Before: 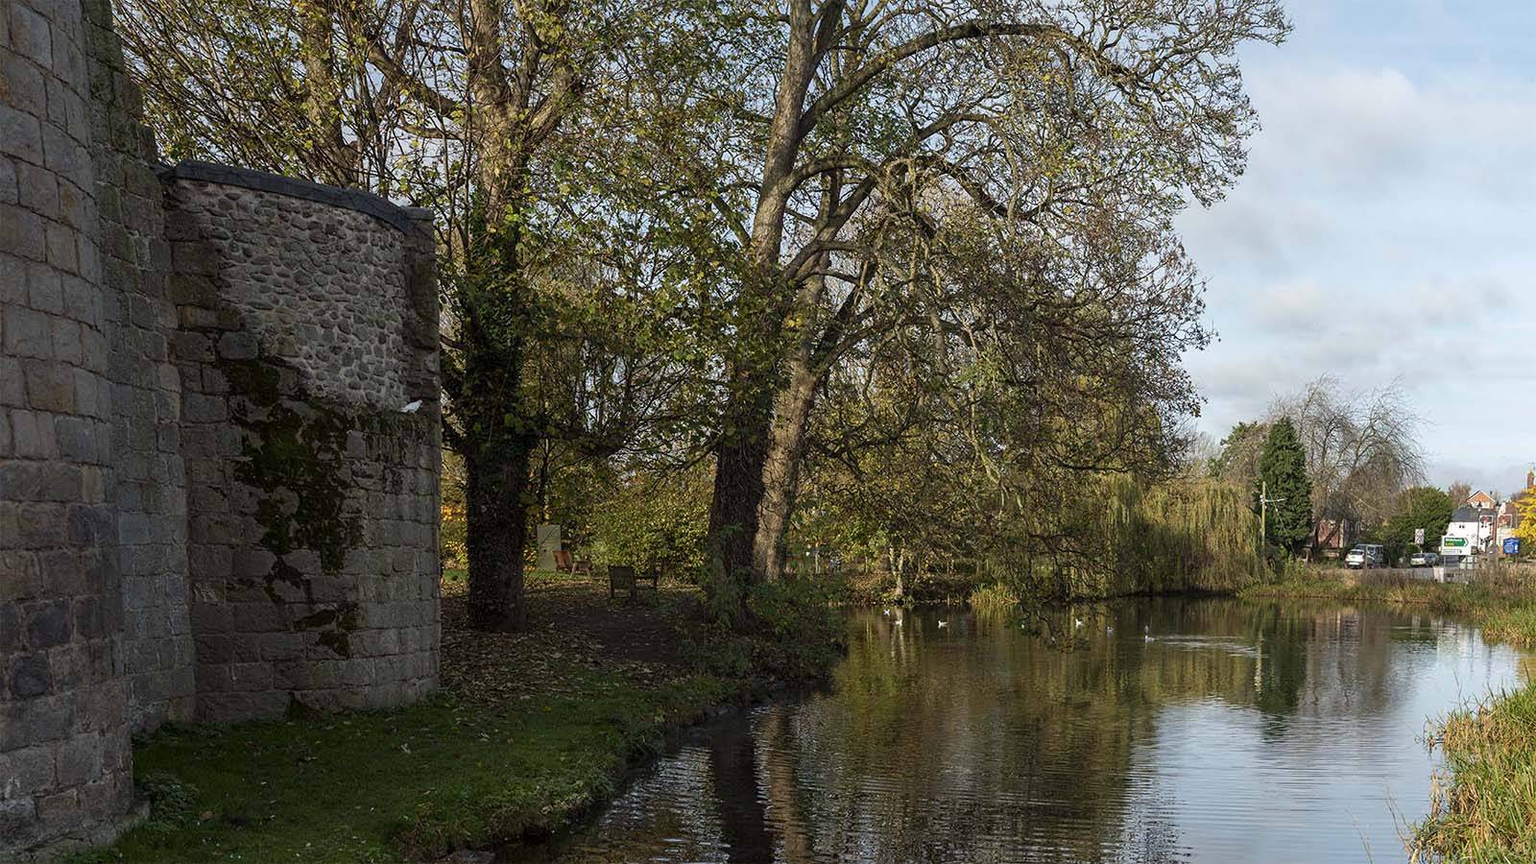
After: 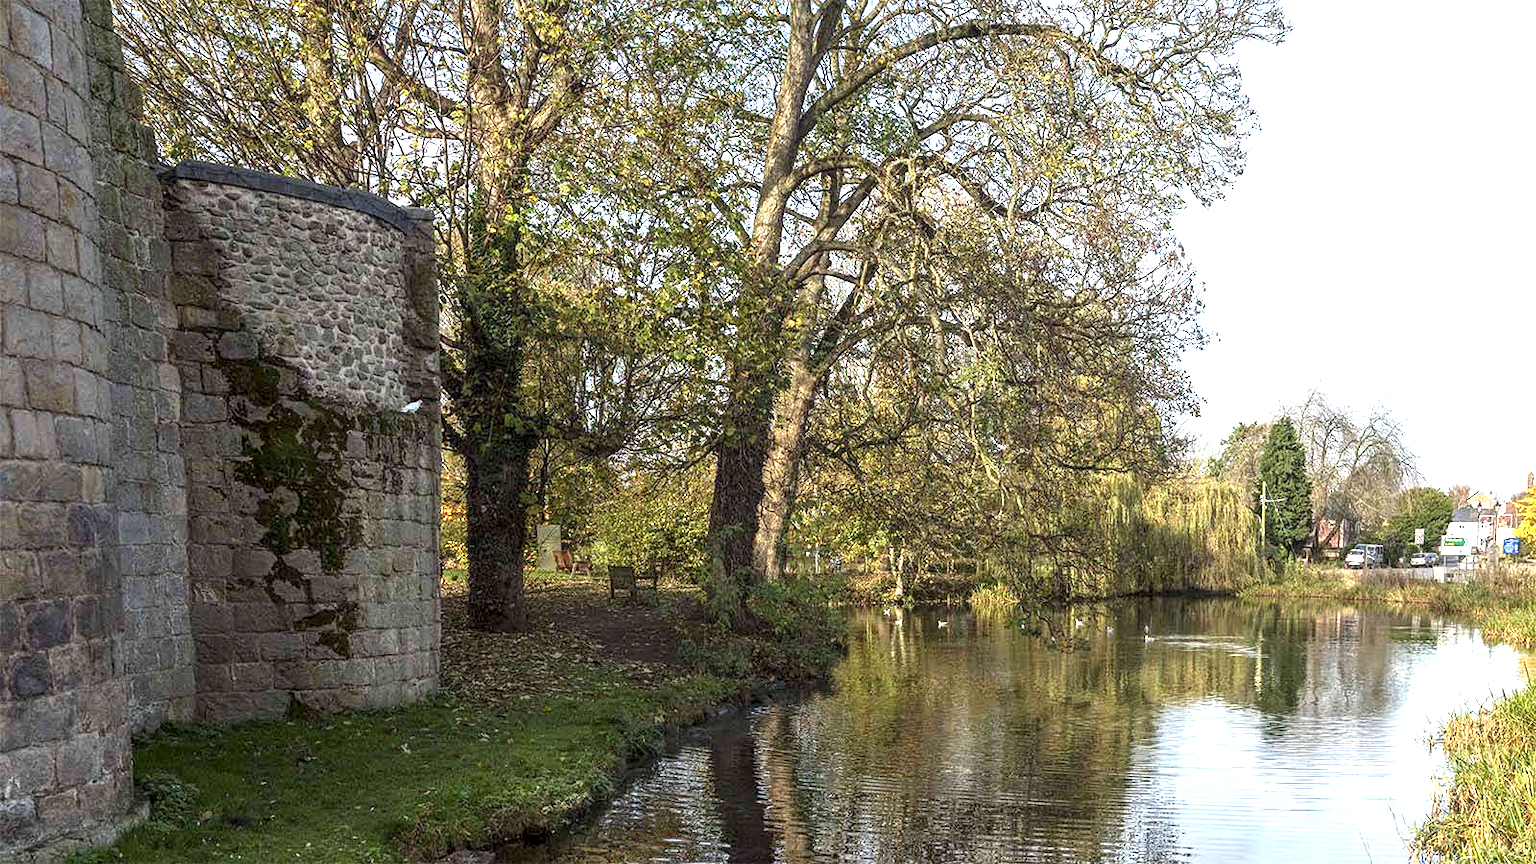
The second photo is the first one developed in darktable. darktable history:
local contrast: on, module defaults
exposure: black level correction 0, exposure 1.379 EV, compensate exposure bias true, compensate highlight preservation false
